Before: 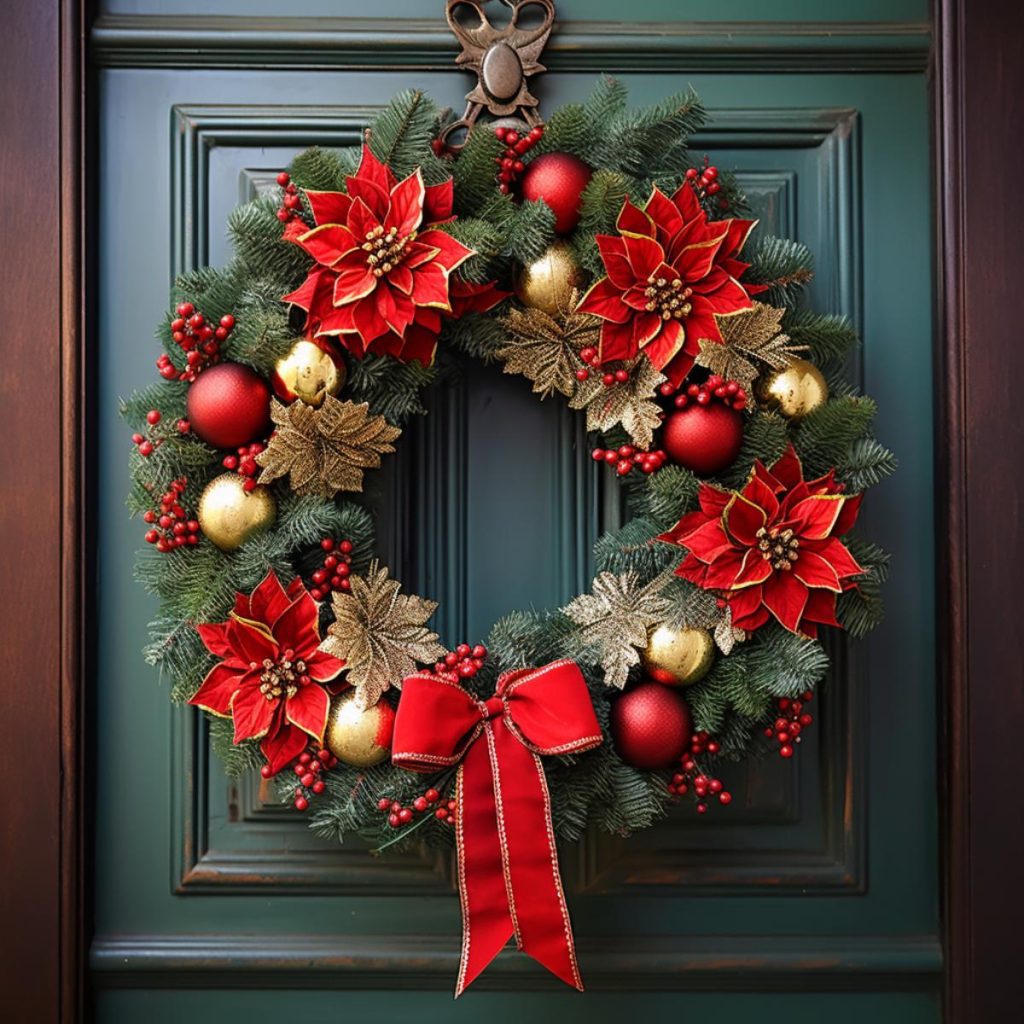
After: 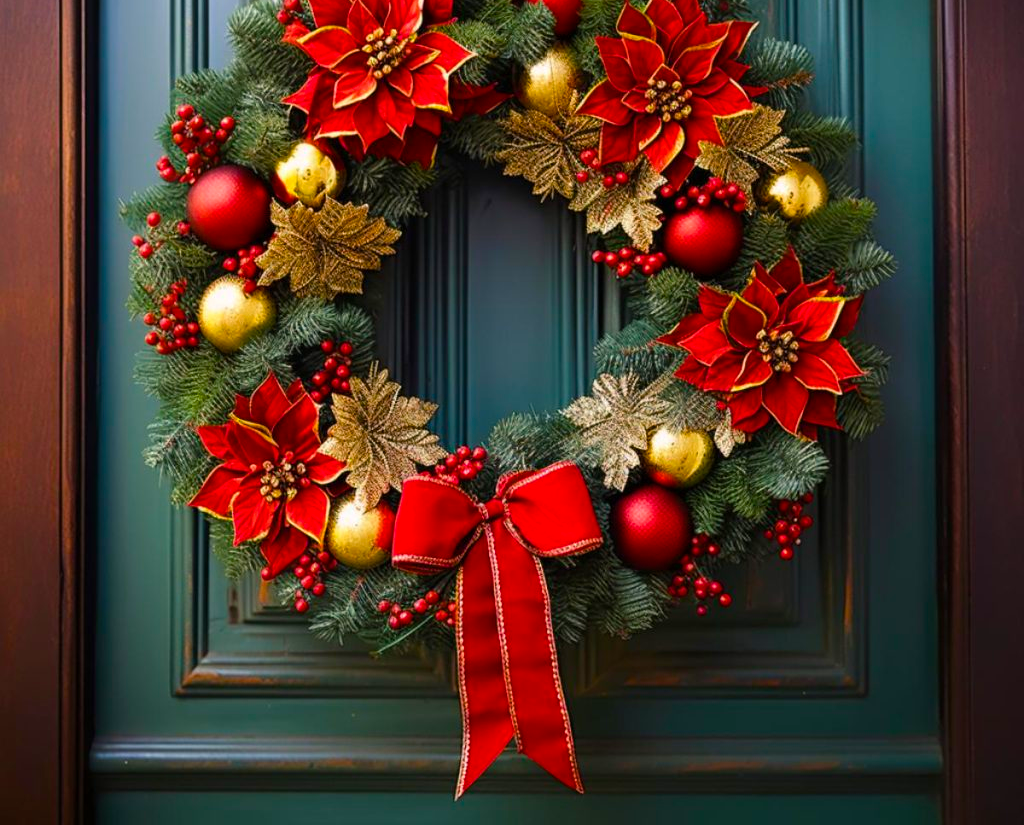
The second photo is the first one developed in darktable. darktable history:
color balance rgb: highlights gain › chroma 0.726%, highlights gain › hue 55.02°, perceptual saturation grading › global saturation 19.923%, global vibrance 41.28%
crop and rotate: top 19.423%
